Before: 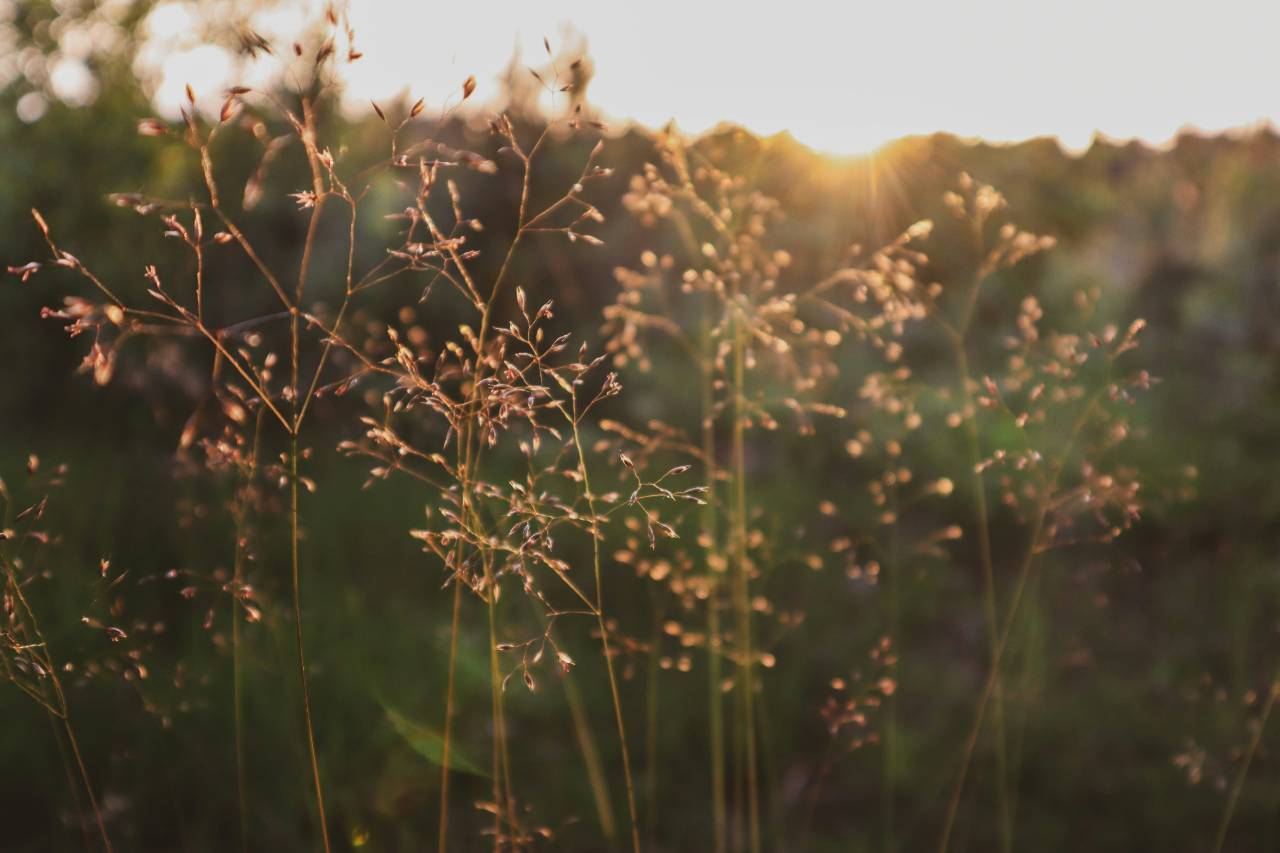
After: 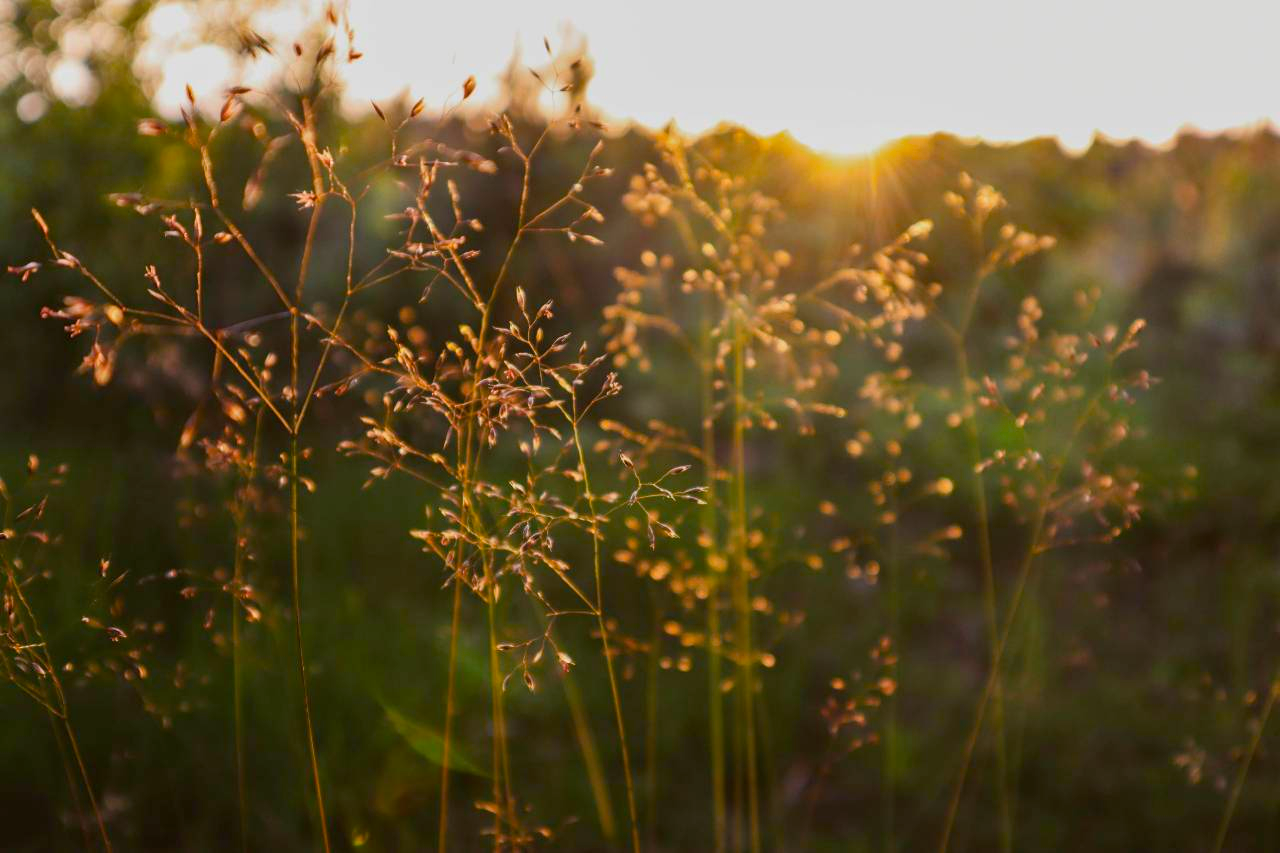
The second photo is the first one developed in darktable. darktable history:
color balance rgb: global offset › luminance -0.506%, perceptual saturation grading › global saturation 29.636%, global vibrance 20%
